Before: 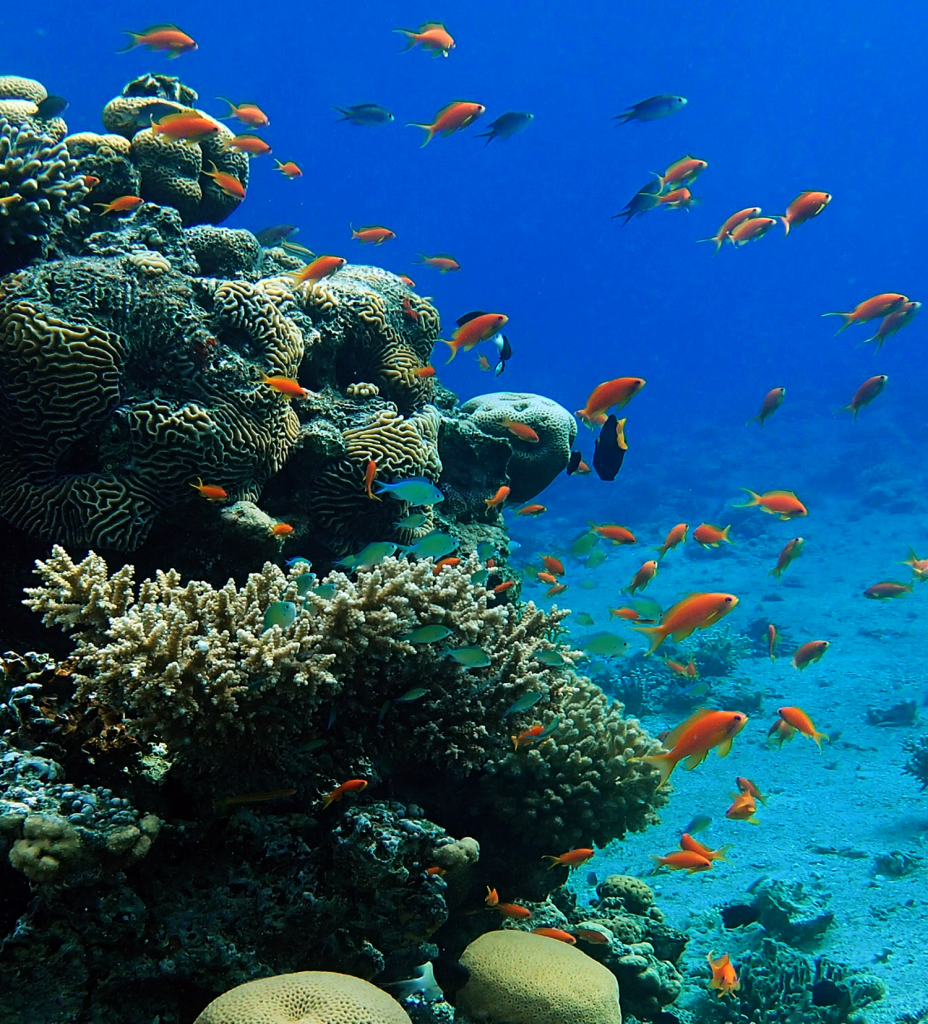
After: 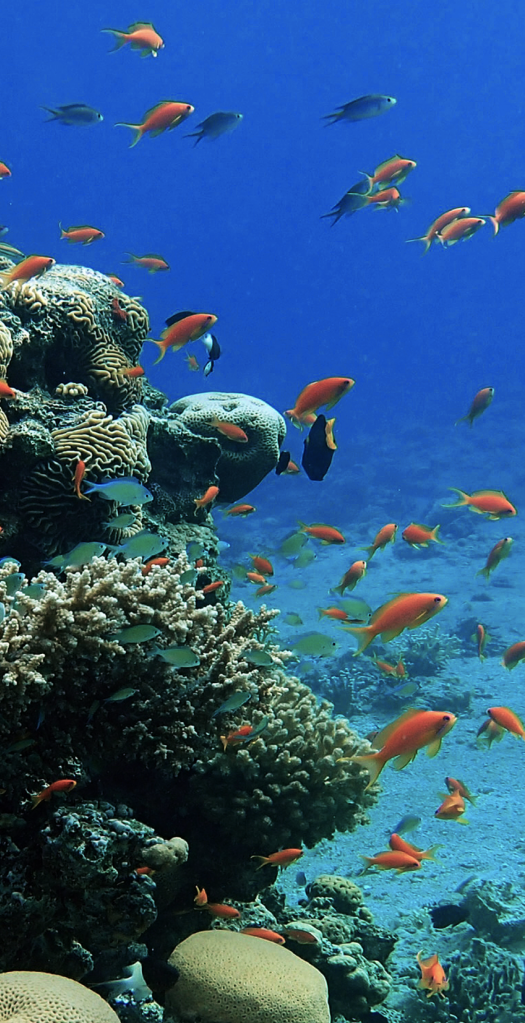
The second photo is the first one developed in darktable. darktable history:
color balance: input saturation 100.43%, contrast fulcrum 14.22%, output saturation 70.41%
crop: left 31.458%, top 0%, right 11.876%
contrast brightness saturation: saturation 0.13
